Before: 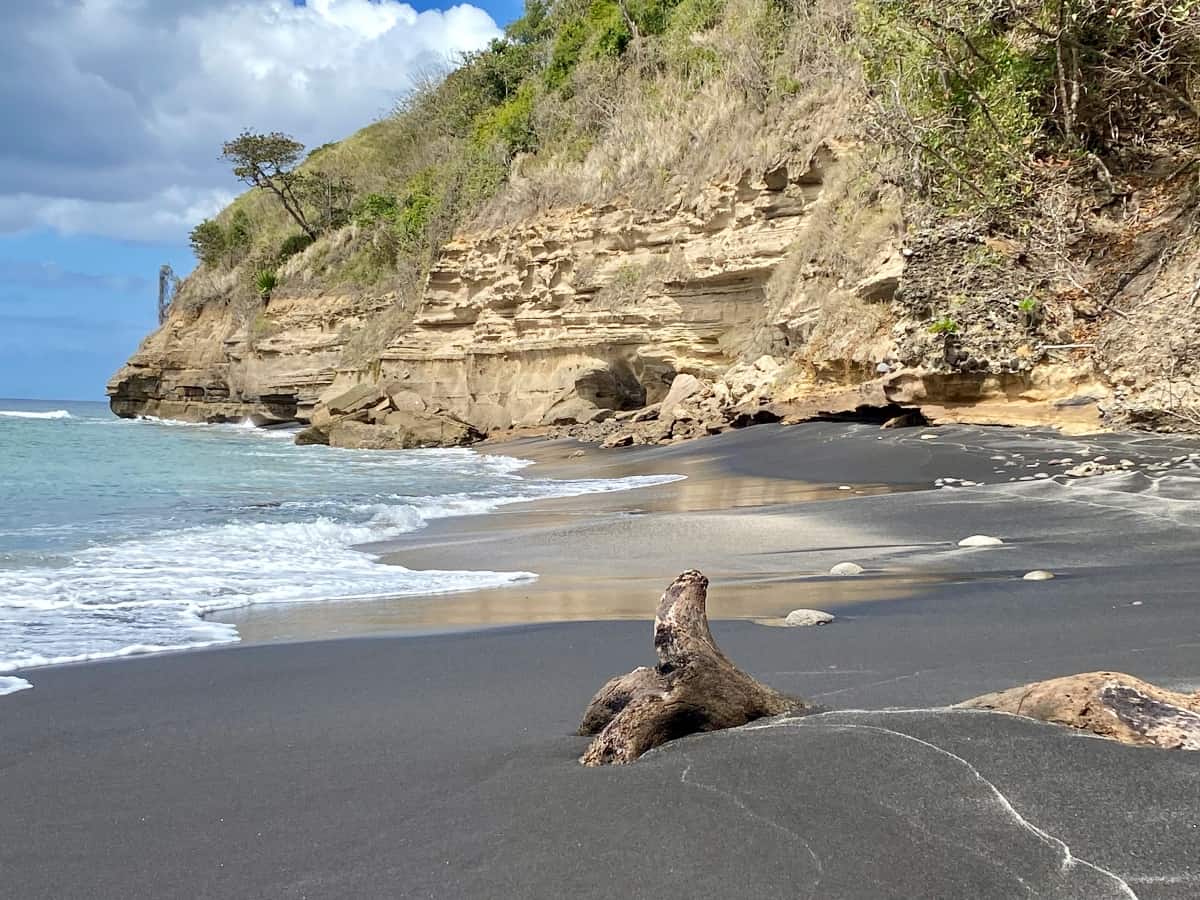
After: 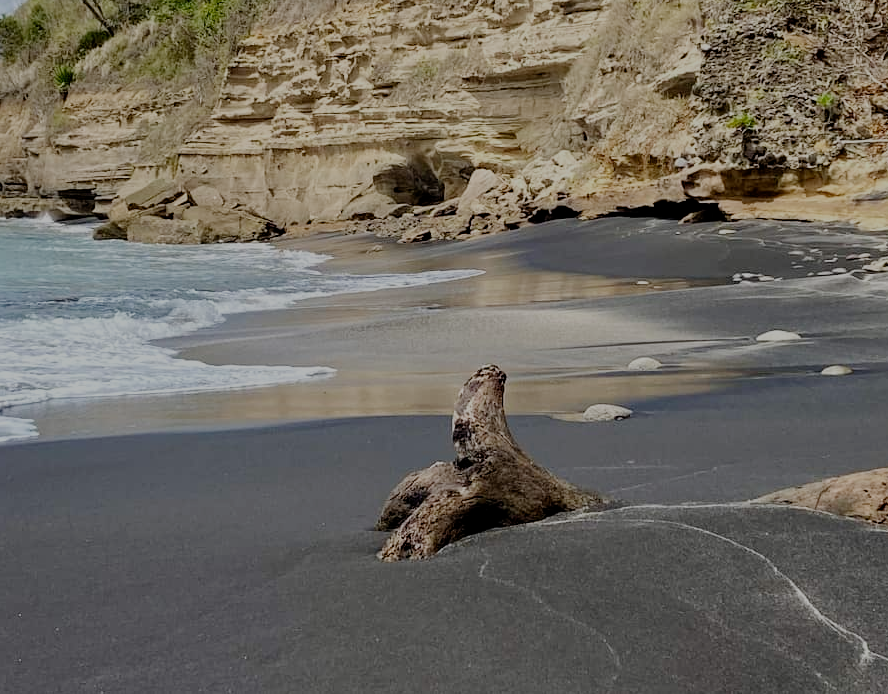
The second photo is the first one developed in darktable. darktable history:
crop: left 16.871%, top 22.857%, right 9.116%
filmic rgb: middle gray luminance 30%, black relative exposure -9 EV, white relative exposure 7 EV, threshold 6 EV, target black luminance 0%, hardness 2.94, latitude 2.04%, contrast 0.963, highlights saturation mix 5%, shadows ↔ highlights balance 12.16%, add noise in highlights 0, preserve chrominance no, color science v3 (2019), use custom middle-gray values true, iterations of high-quality reconstruction 0, contrast in highlights soft, enable highlight reconstruction true
